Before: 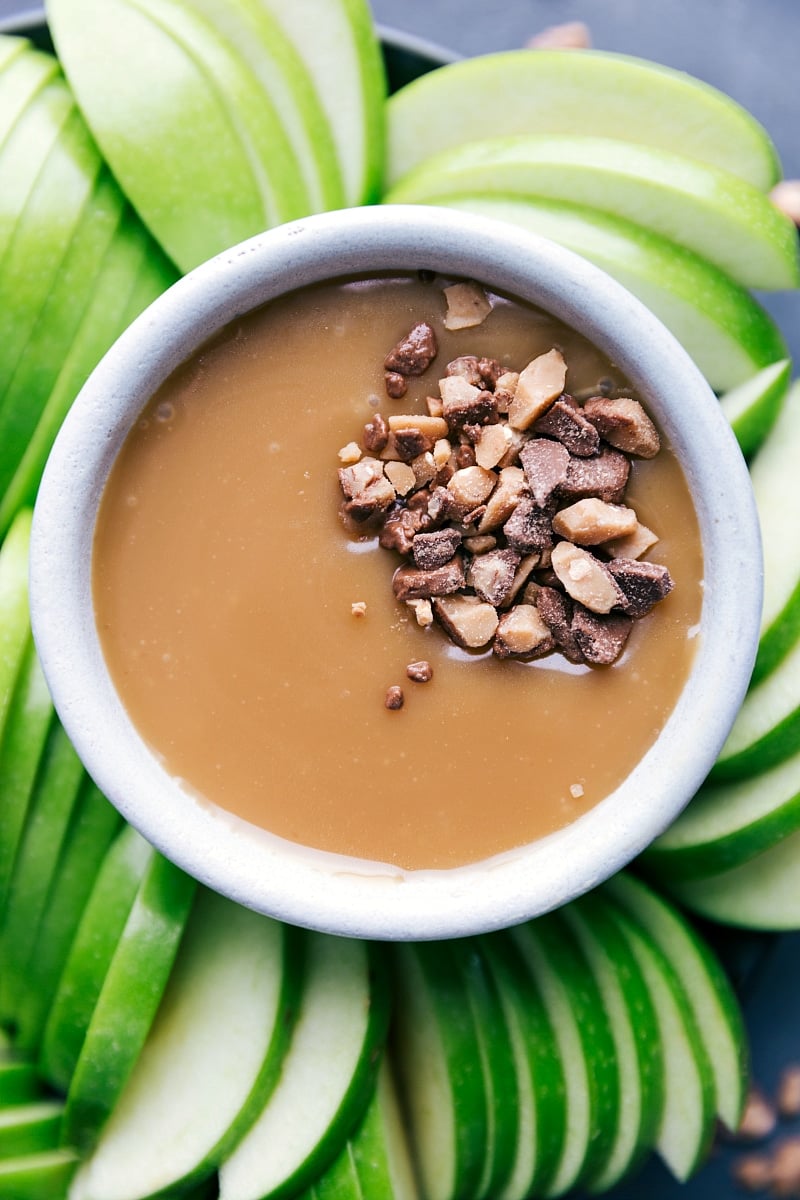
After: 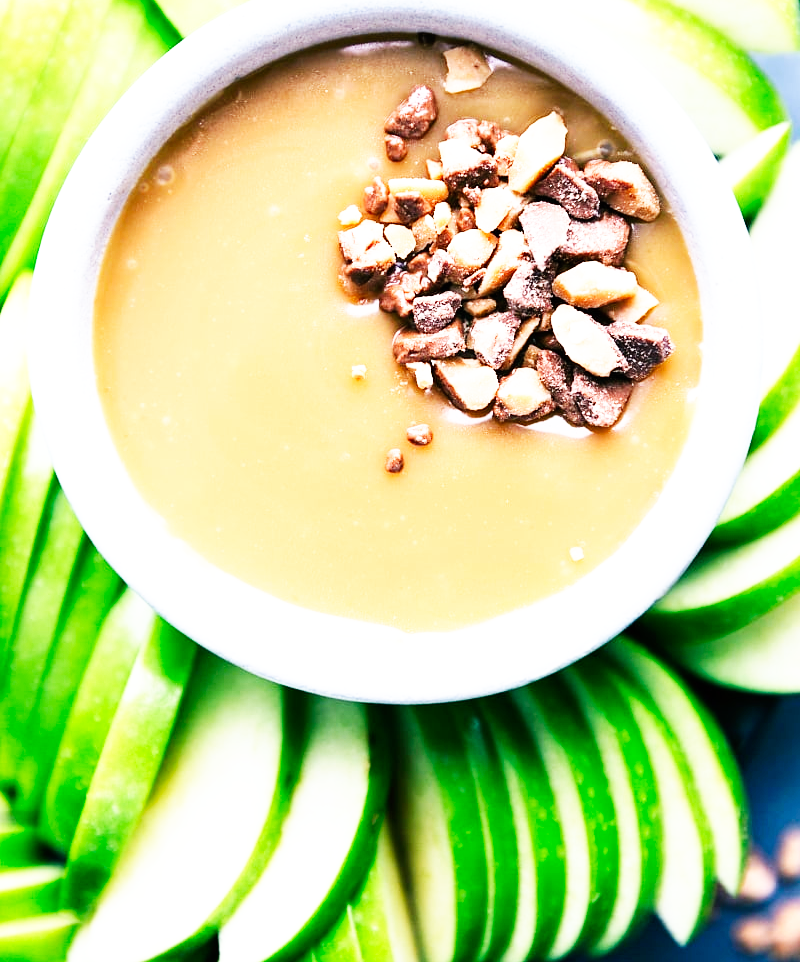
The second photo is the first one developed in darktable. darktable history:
crop and rotate: top 19.753%
base curve: curves: ch0 [(0, 0) (0.007, 0.004) (0.027, 0.03) (0.046, 0.07) (0.207, 0.54) (0.442, 0.872) (0.673, 0.972) (1, 1)], preserve colors none
exposure: exposure 0.567 EV, compensate highlight preservation false
